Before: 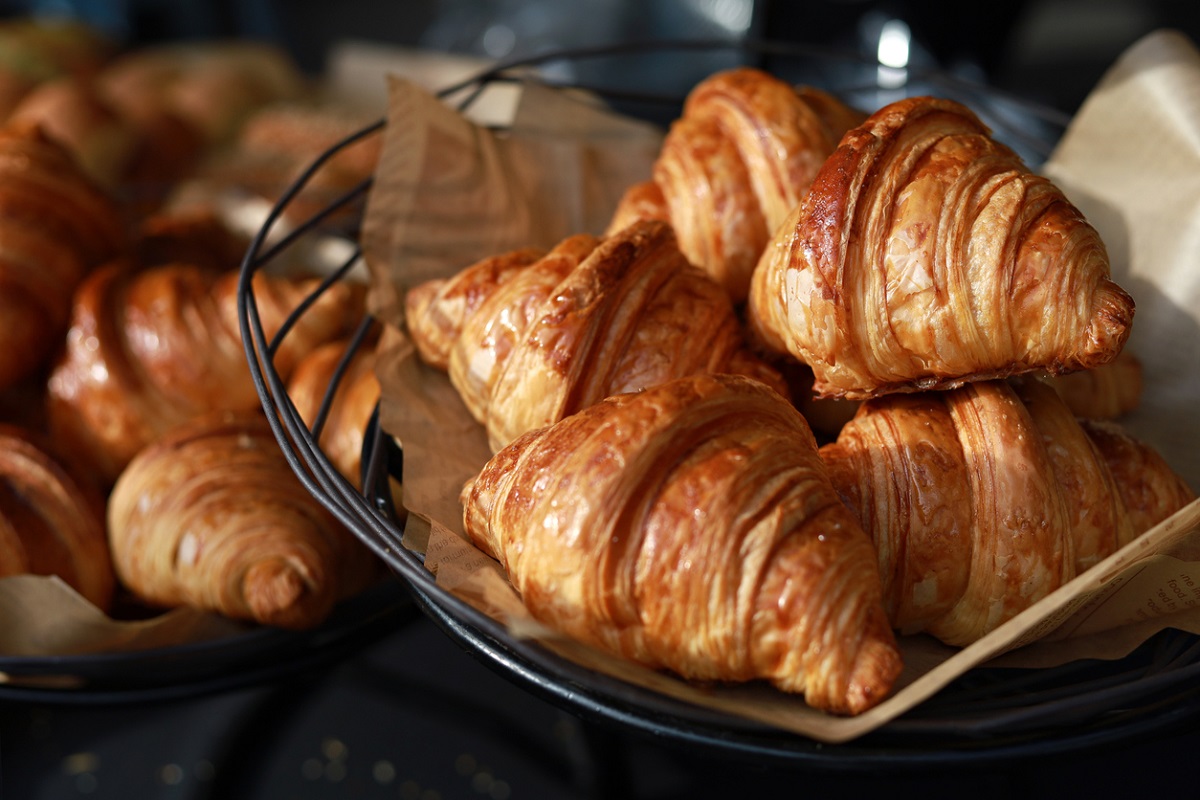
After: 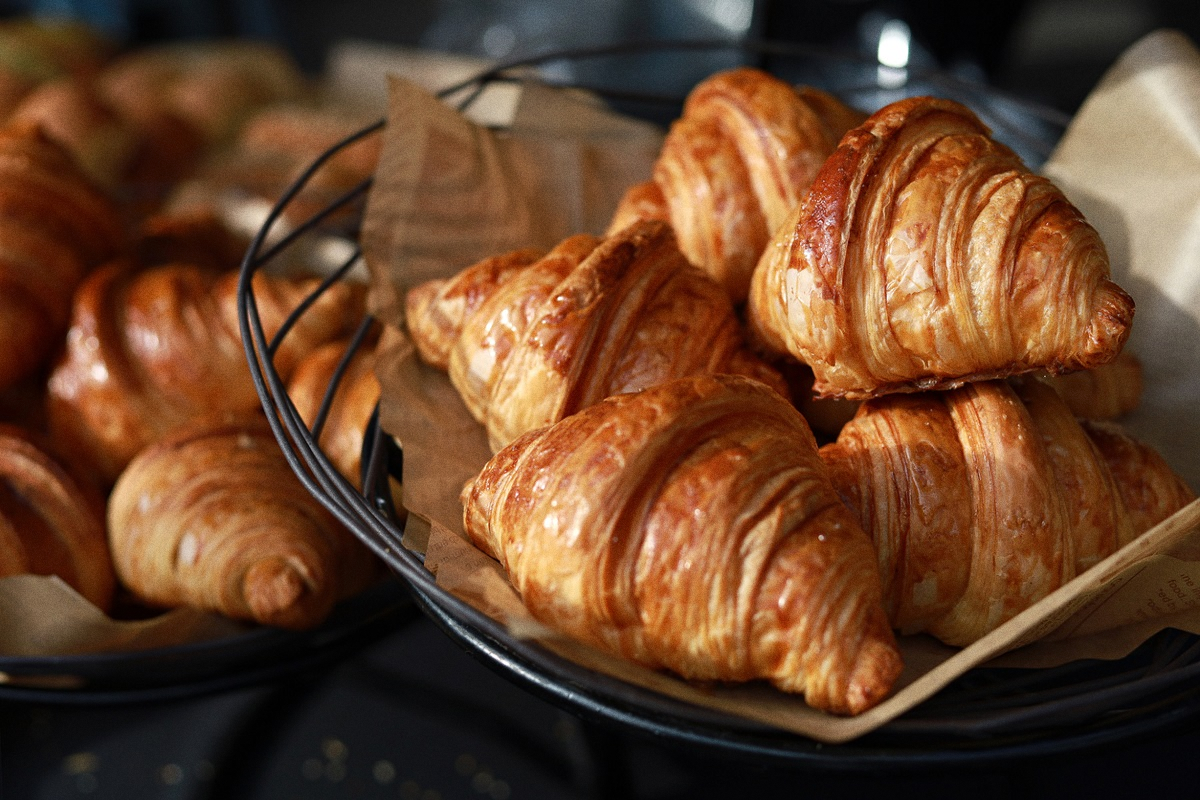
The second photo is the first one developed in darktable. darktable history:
exposure: compensate highlight preservation false
grain: coarseness 7.08 ISO, strength 21.67%, mid-tones bias 59.58%
